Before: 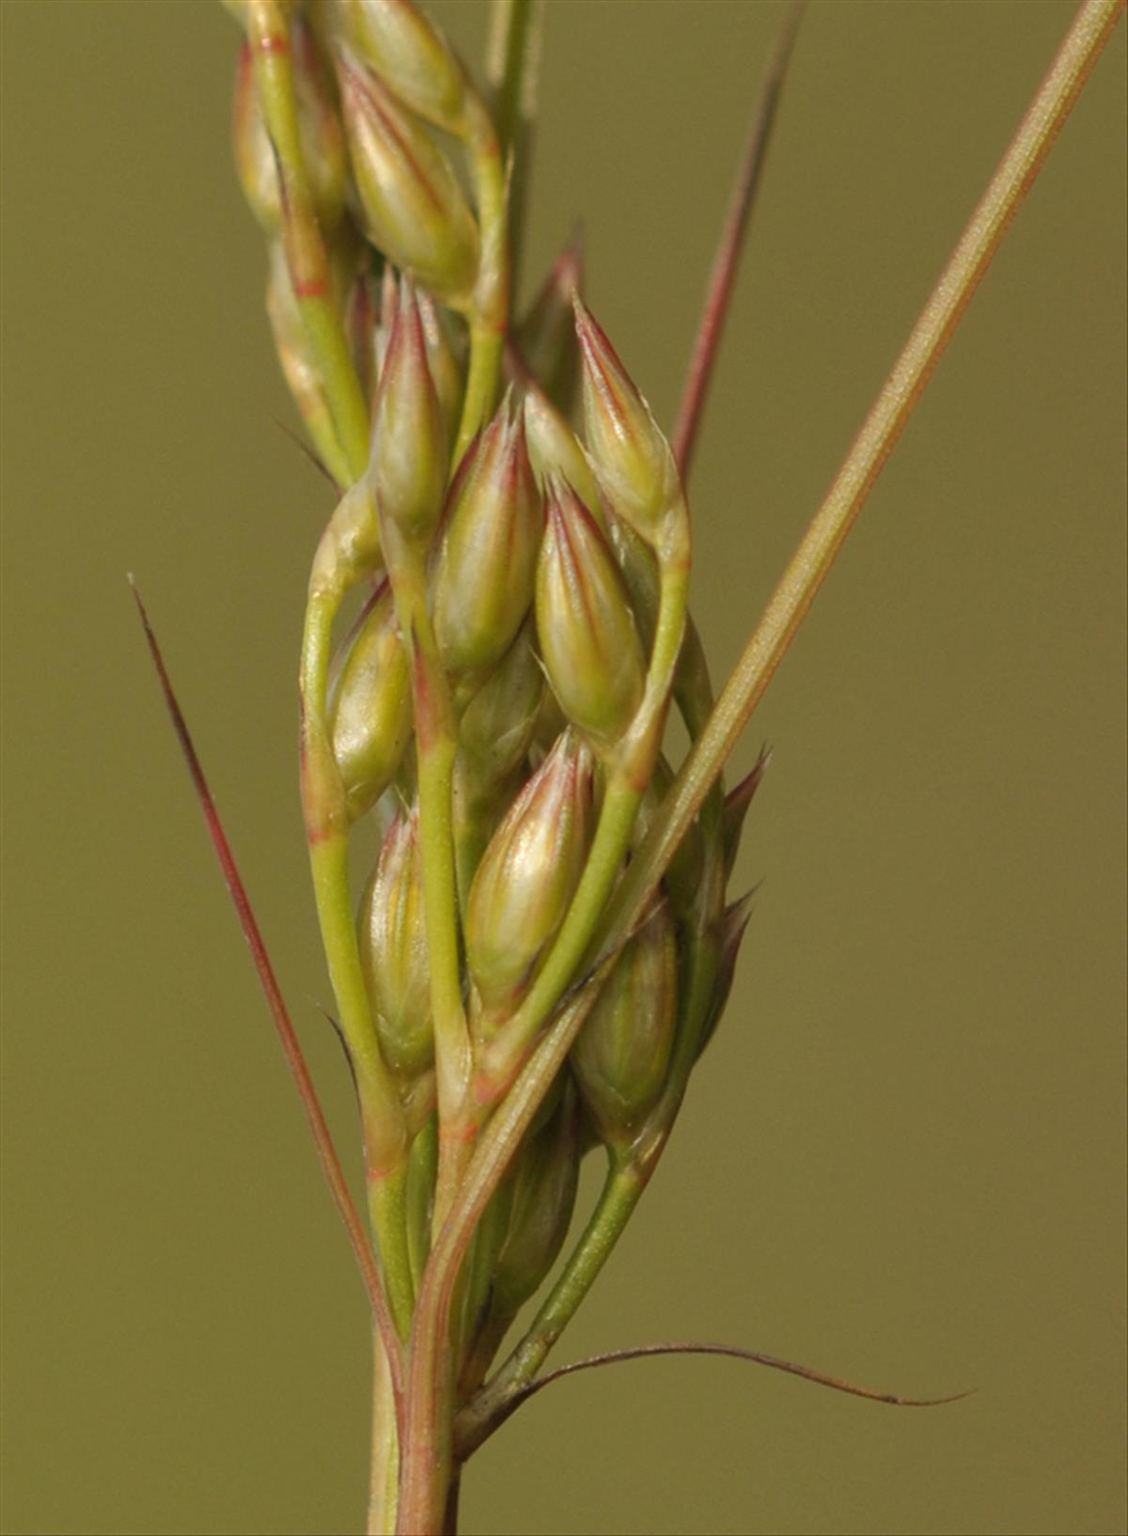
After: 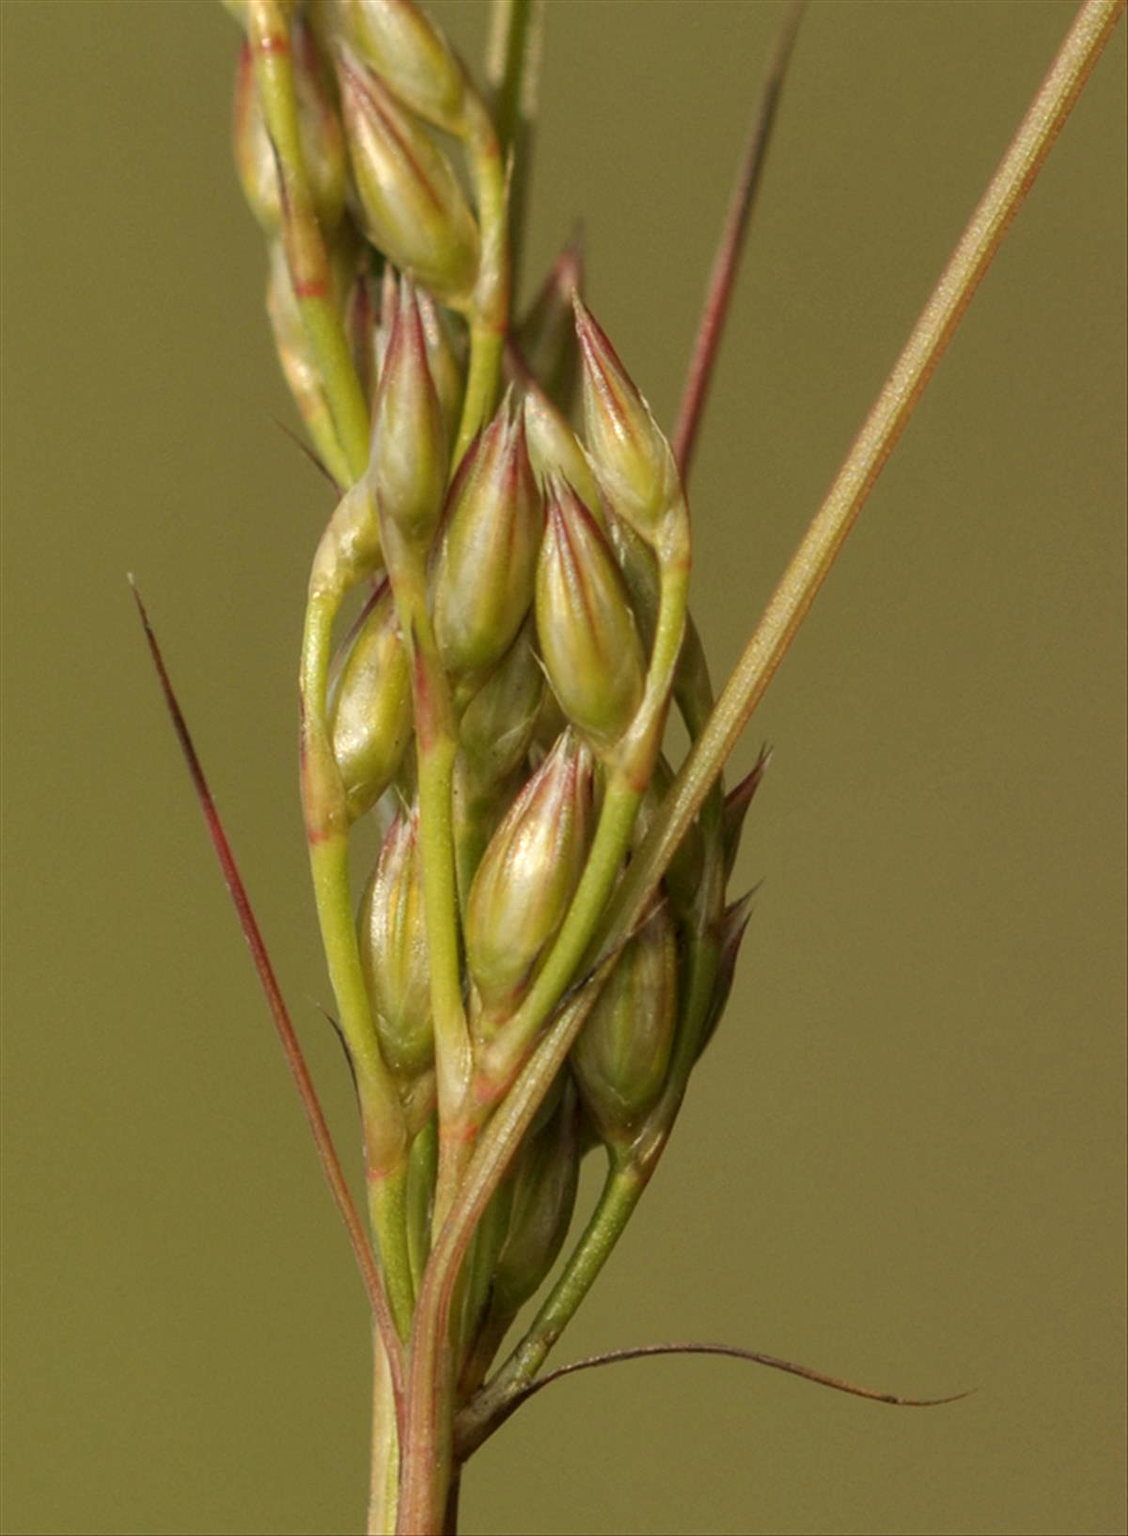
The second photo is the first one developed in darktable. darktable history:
local contrast: highlights 2%, shadows 5%, detail 134%
